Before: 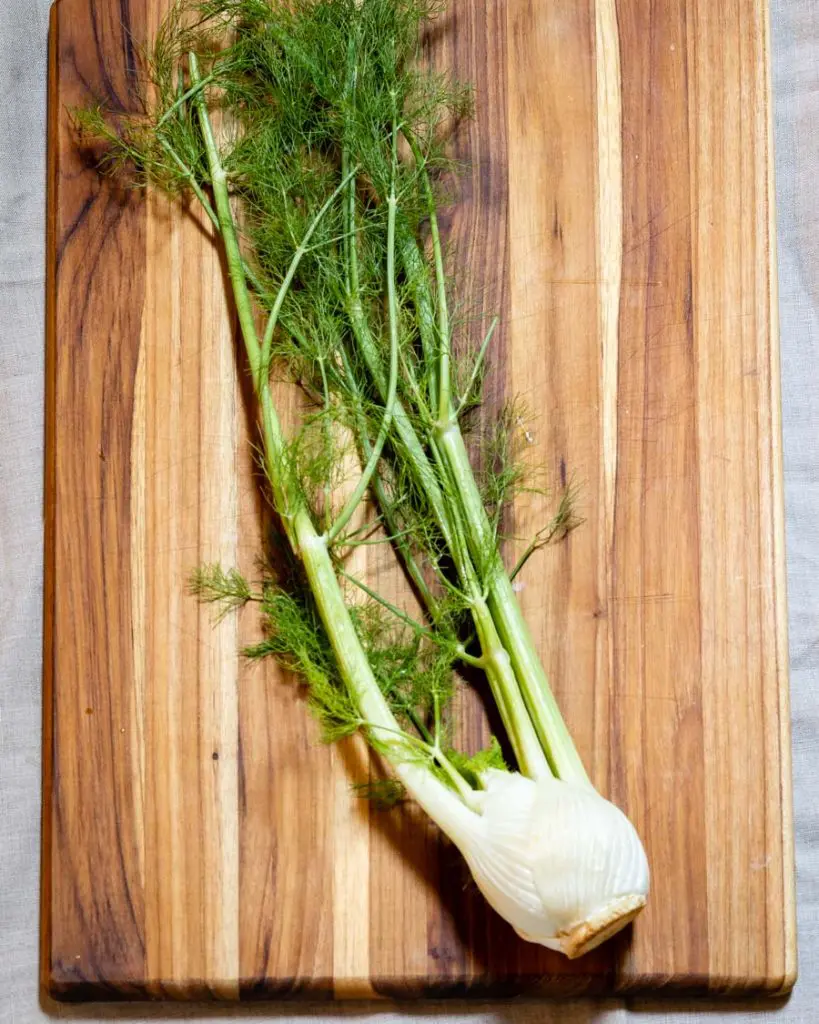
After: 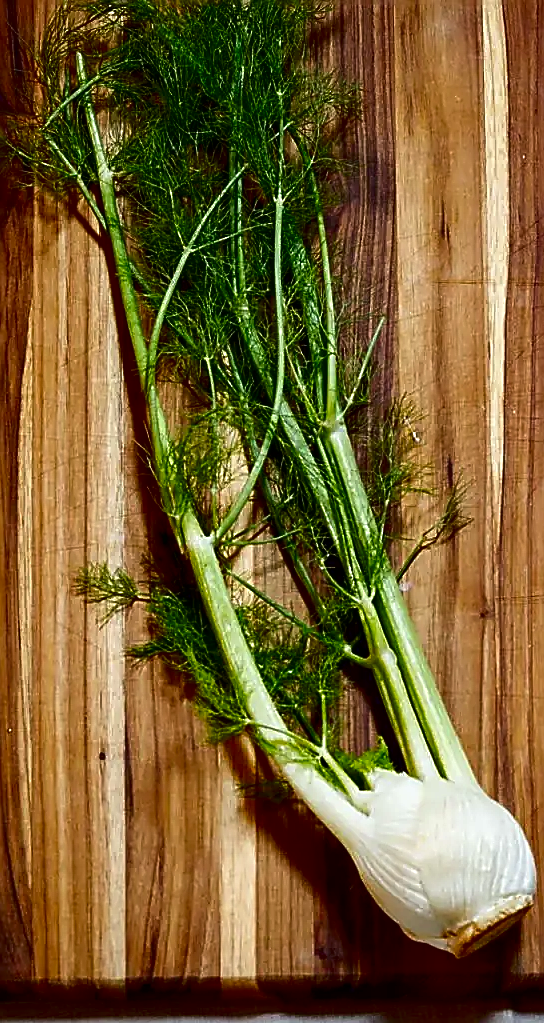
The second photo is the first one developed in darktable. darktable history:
crop and rotate: left 13.906%, right 19.574%
contrast brightness saturation: contrast 0.094, brightness -0.578, saturation 0.174
sharpen: radius 1.714, amount 1.308
